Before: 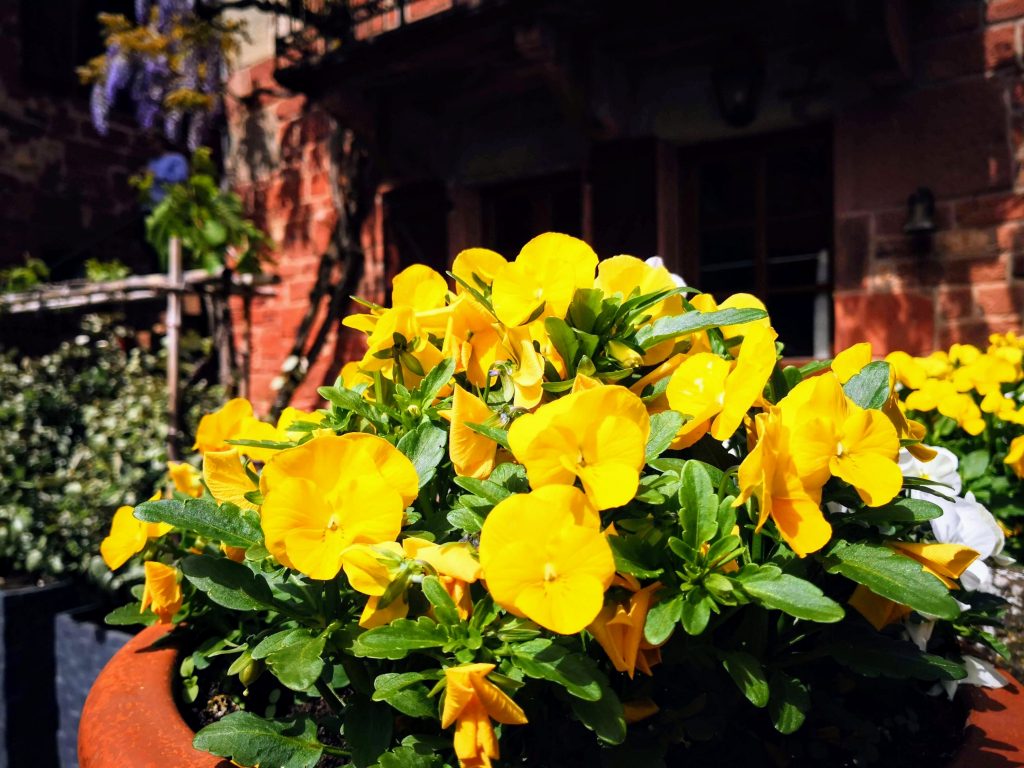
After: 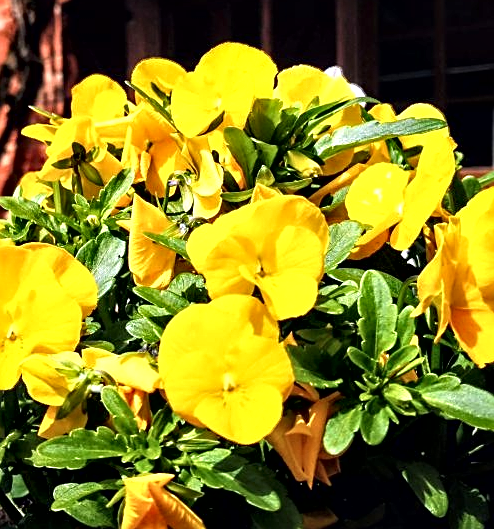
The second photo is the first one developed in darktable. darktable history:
crop: left 31.414%, top 24.798%, right 20.274%, bottom 6.223%
contrast equalizer: y [[0.601, 0.6, 0.598, 0.598, 0.6, 0.601], [0.5 ×6], [0.5 ×6], [0 ×6], [0 ×6]], mix 0.783
sharpen: on, module defaults
exposure: exposure 0.202 EV, compensate highlight preservation false
local contrast: mode bilateral grid, contrast 21, coarseness 50, detail 120%, midtone range 0.2
